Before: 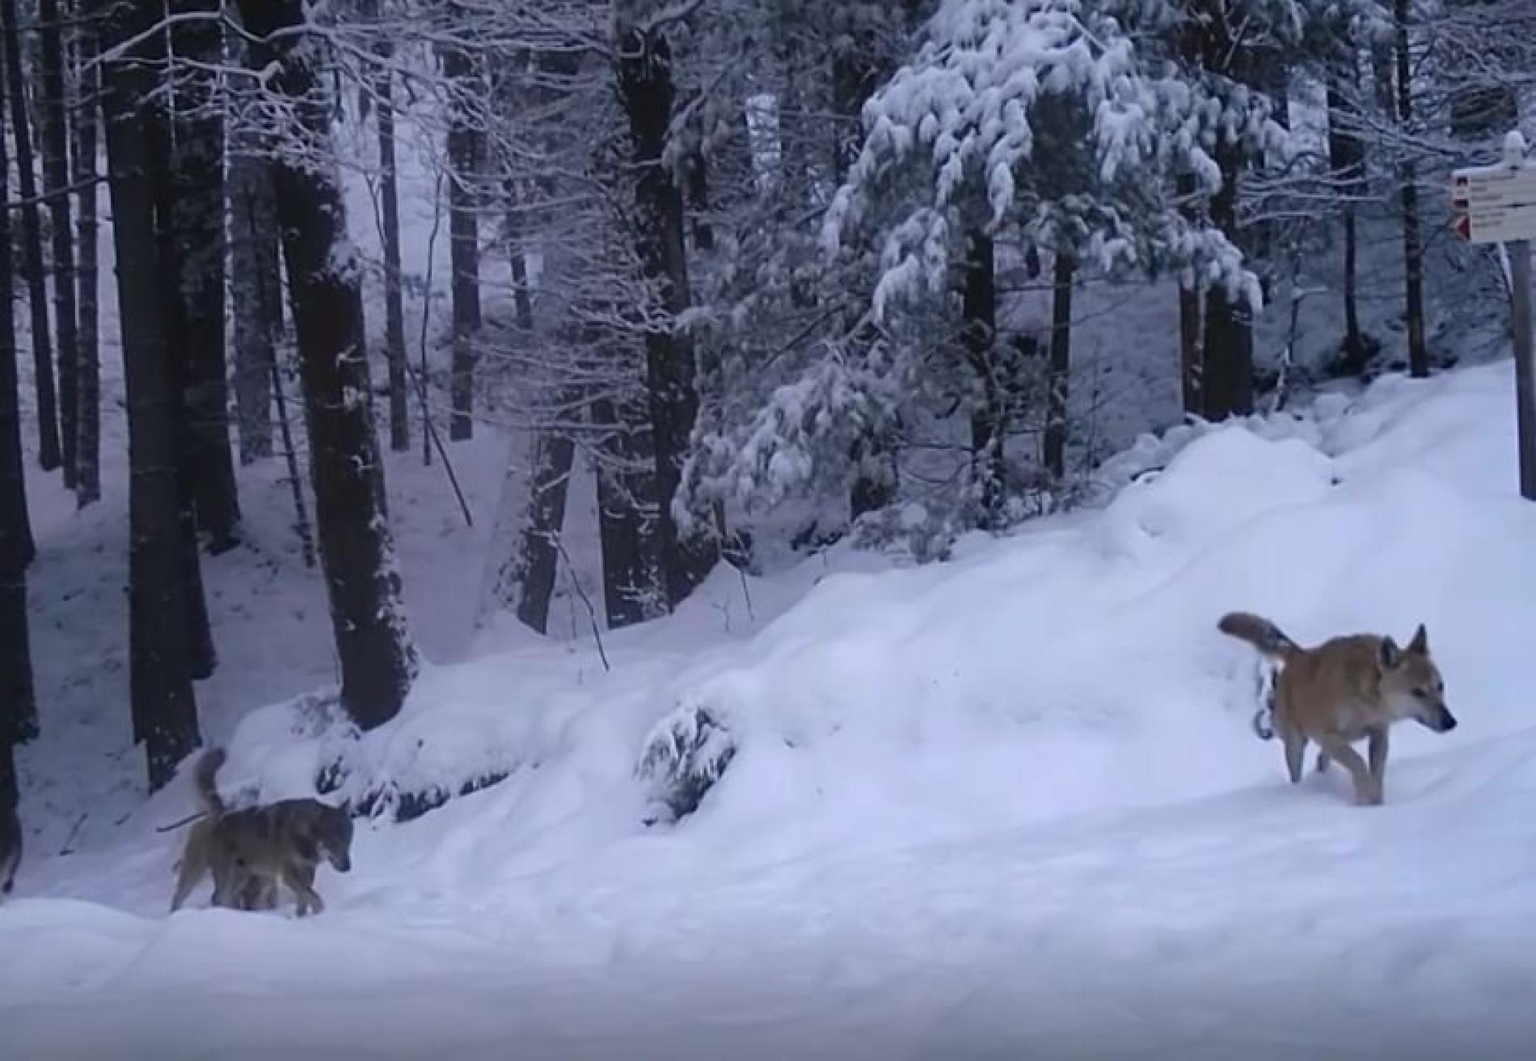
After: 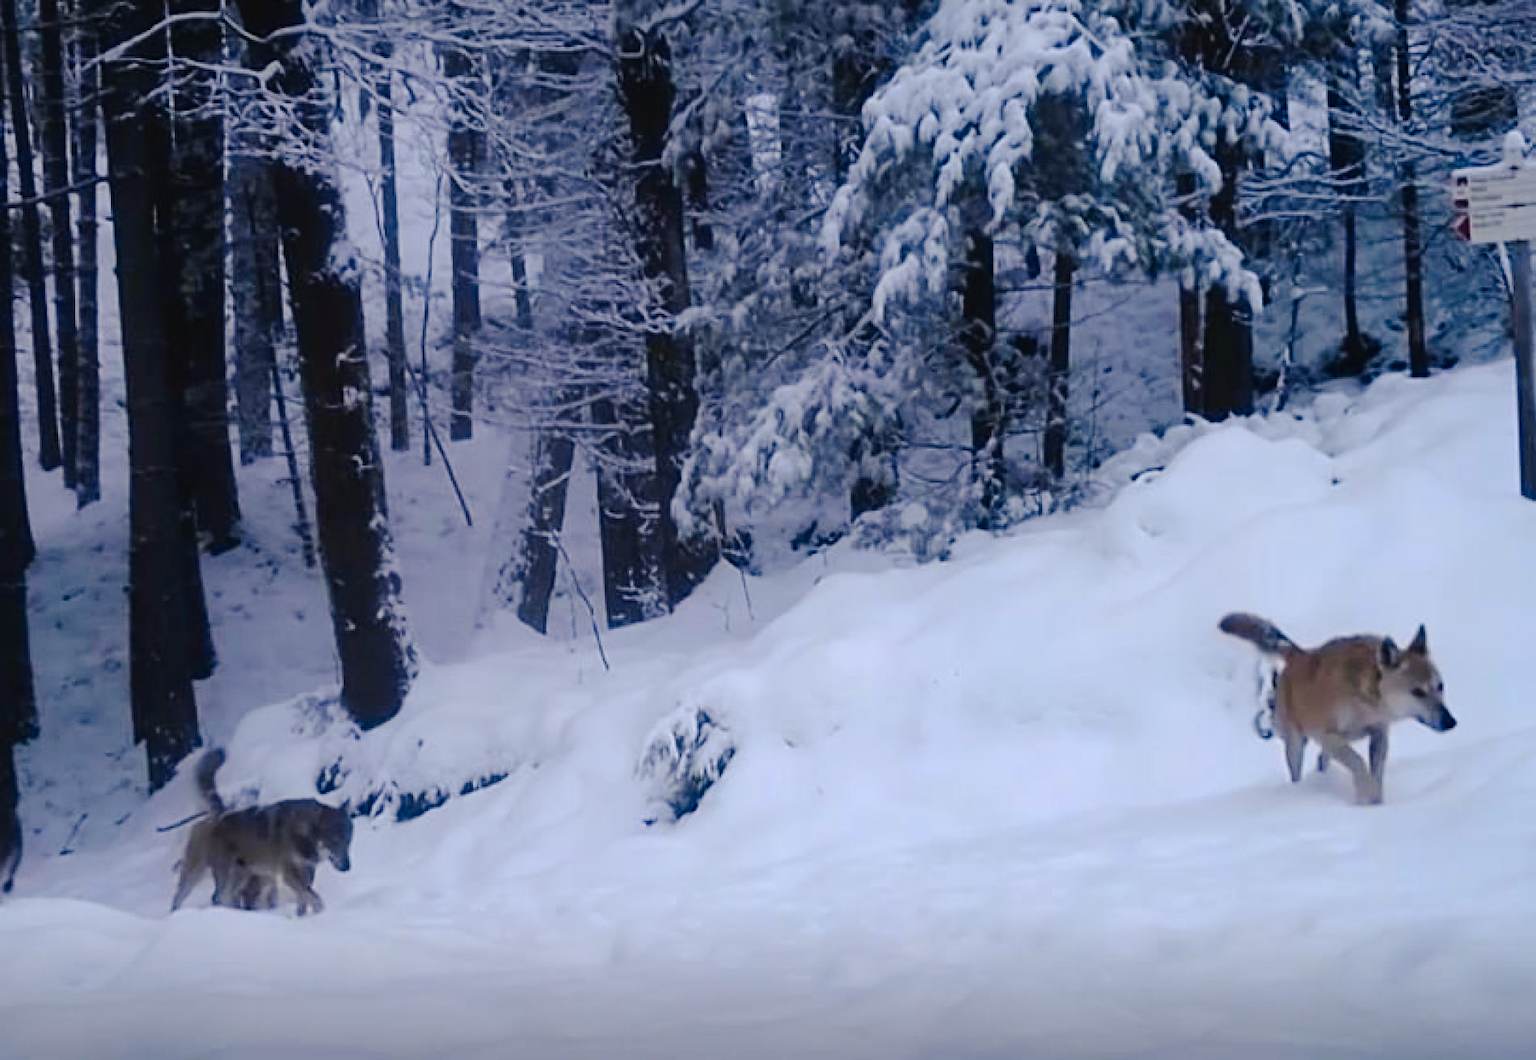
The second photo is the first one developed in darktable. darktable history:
tone curve: curves: ch0 [(0, 0) (0.003, 0.012) (0.011, 0.014) (0.025, 0.019) (0.044, 0.028) (0.069, 0.039) (0.1, 0.056) (0.136, 0.093) (0.177, 0.147) (0.224, 0.214) (0.277, 0.29) (0.335, 0.381) (0.399, 0.476) (0.468, 0.557) (0.543, 0.635) (0.623, 0.697) (0.709, 0.764) (0.801, 0.831) (0.898, 0.917) (1, 1)], preserve colors none
color zones: curves: ch1 [(0.239, 0.552) (0.75, 0.5)]; ch2 [(0.25, 0.462) (0.749, 0.457)], mix 25.94%
